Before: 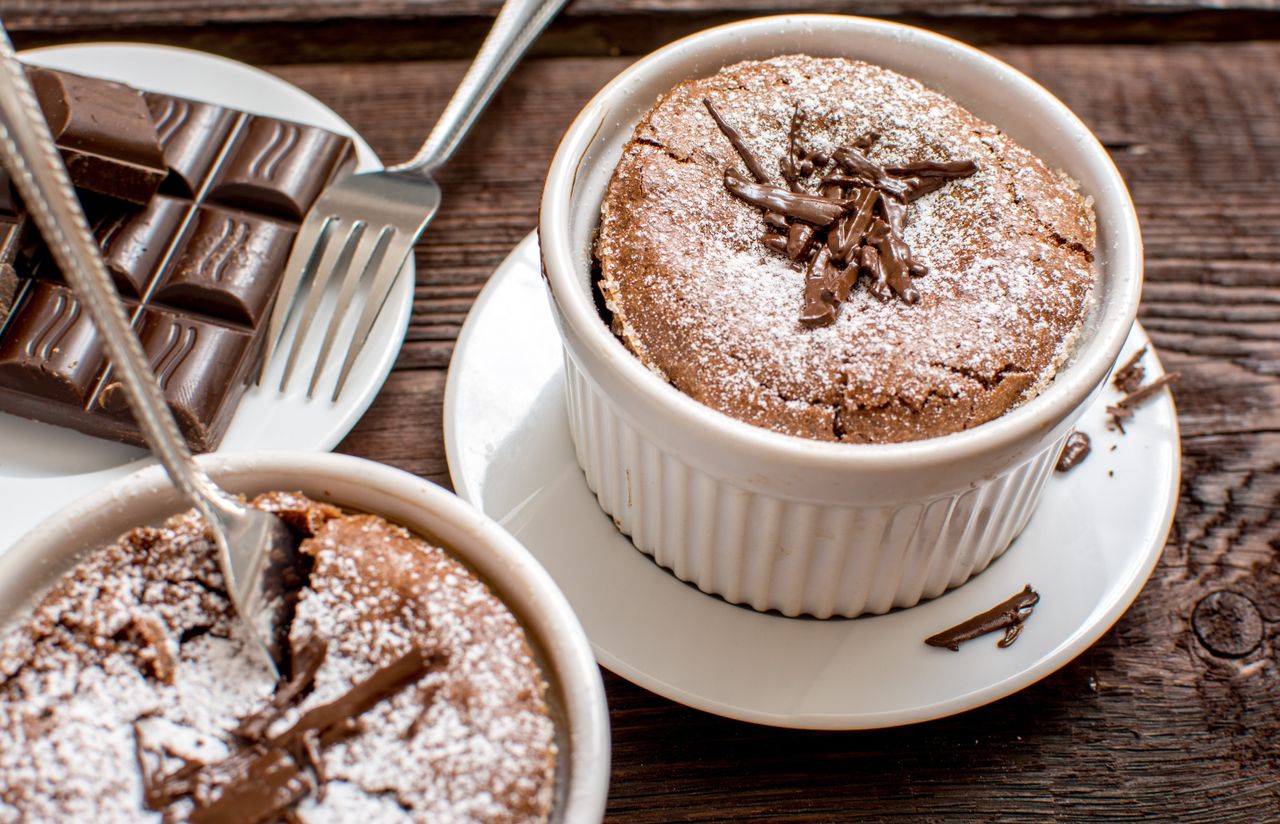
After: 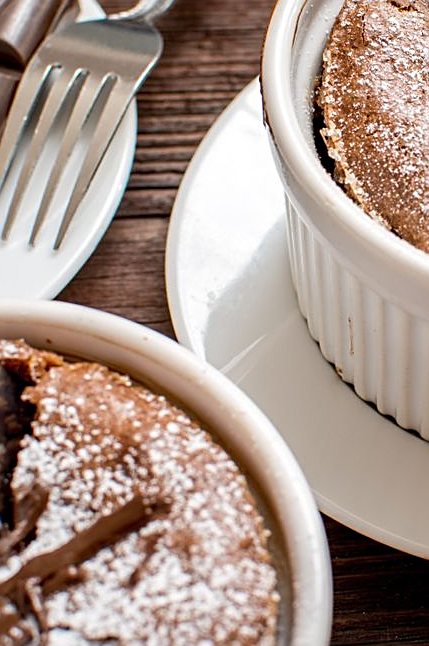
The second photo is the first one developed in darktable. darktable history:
crop and rotate: left 21.77%, top 18.528%, right 44.676%, bottom 2.997%
sharpen: amount 0.6
